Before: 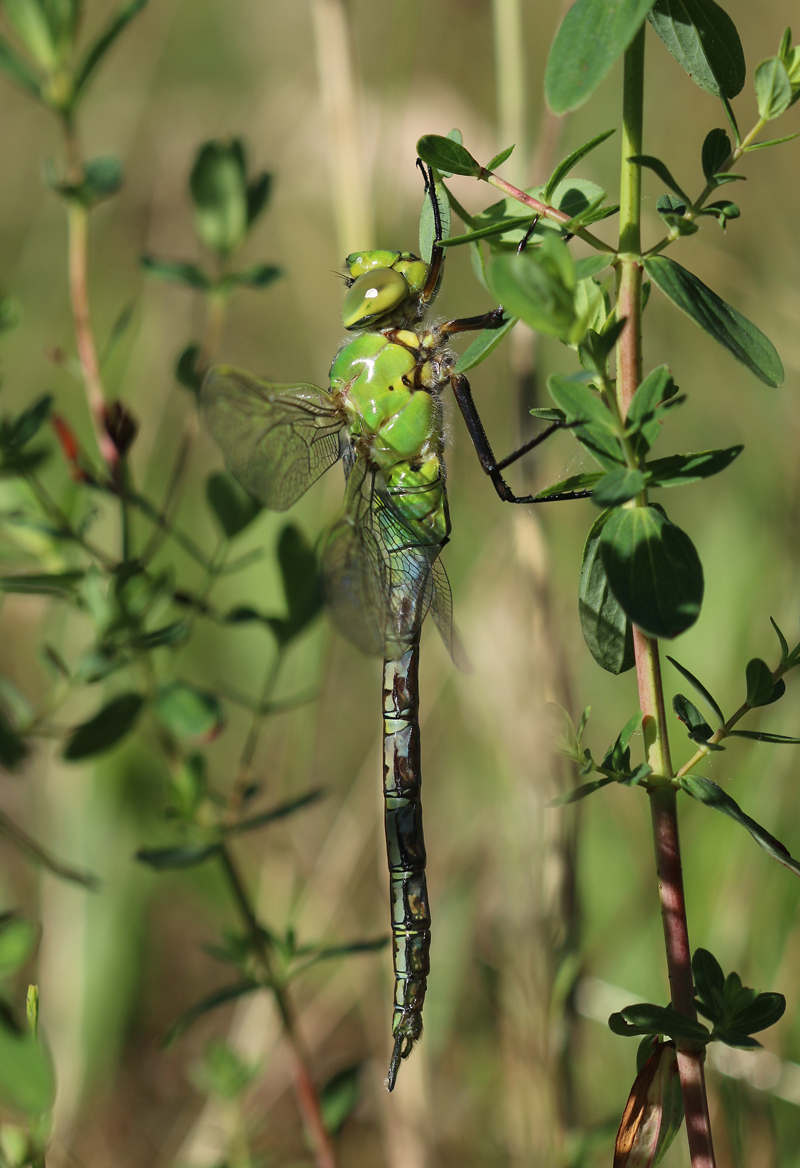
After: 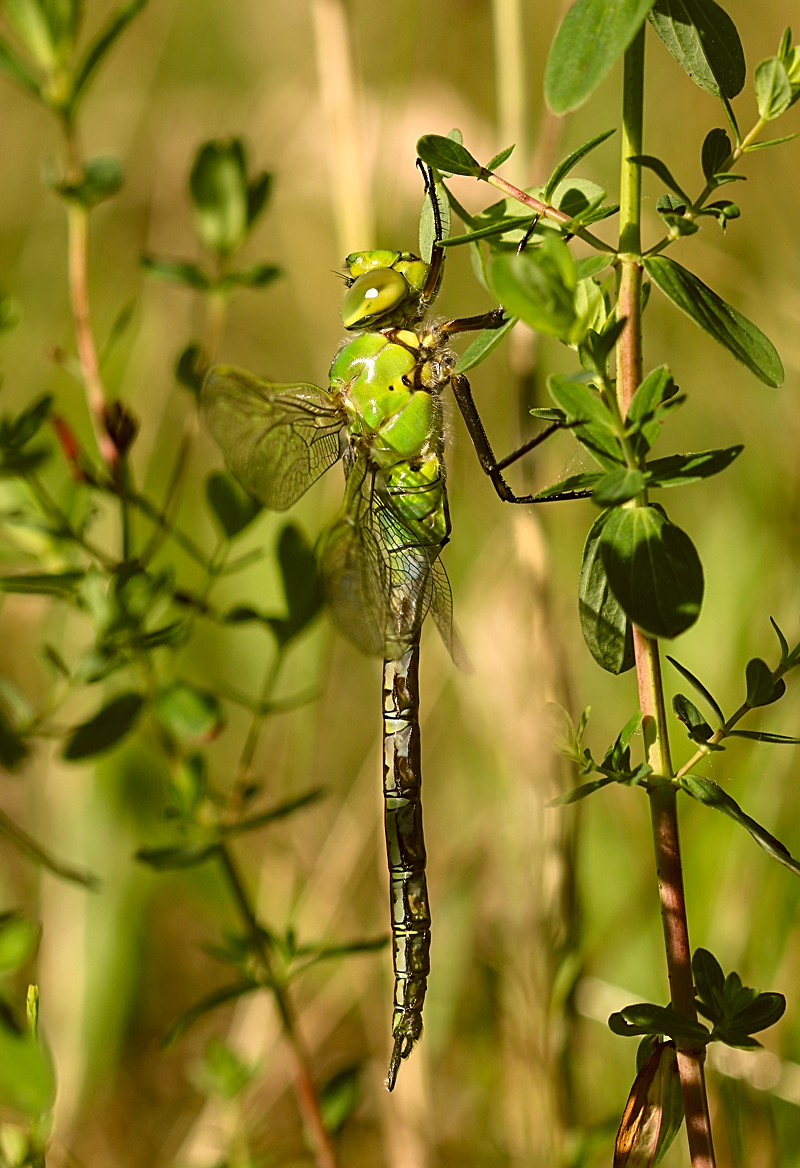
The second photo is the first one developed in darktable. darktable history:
exposure: exposure 0.3 EV, compensate highlight preservation false
white balance: emerald 1
sharpen: on, module defaults
color correction: highlights a* 8.98, highlights b* 15.09, shadows a* -0.49, shadows b* 26.52
local contrast: highlights 100%, shadows 100%, detail 120%, midtone range 0.2
